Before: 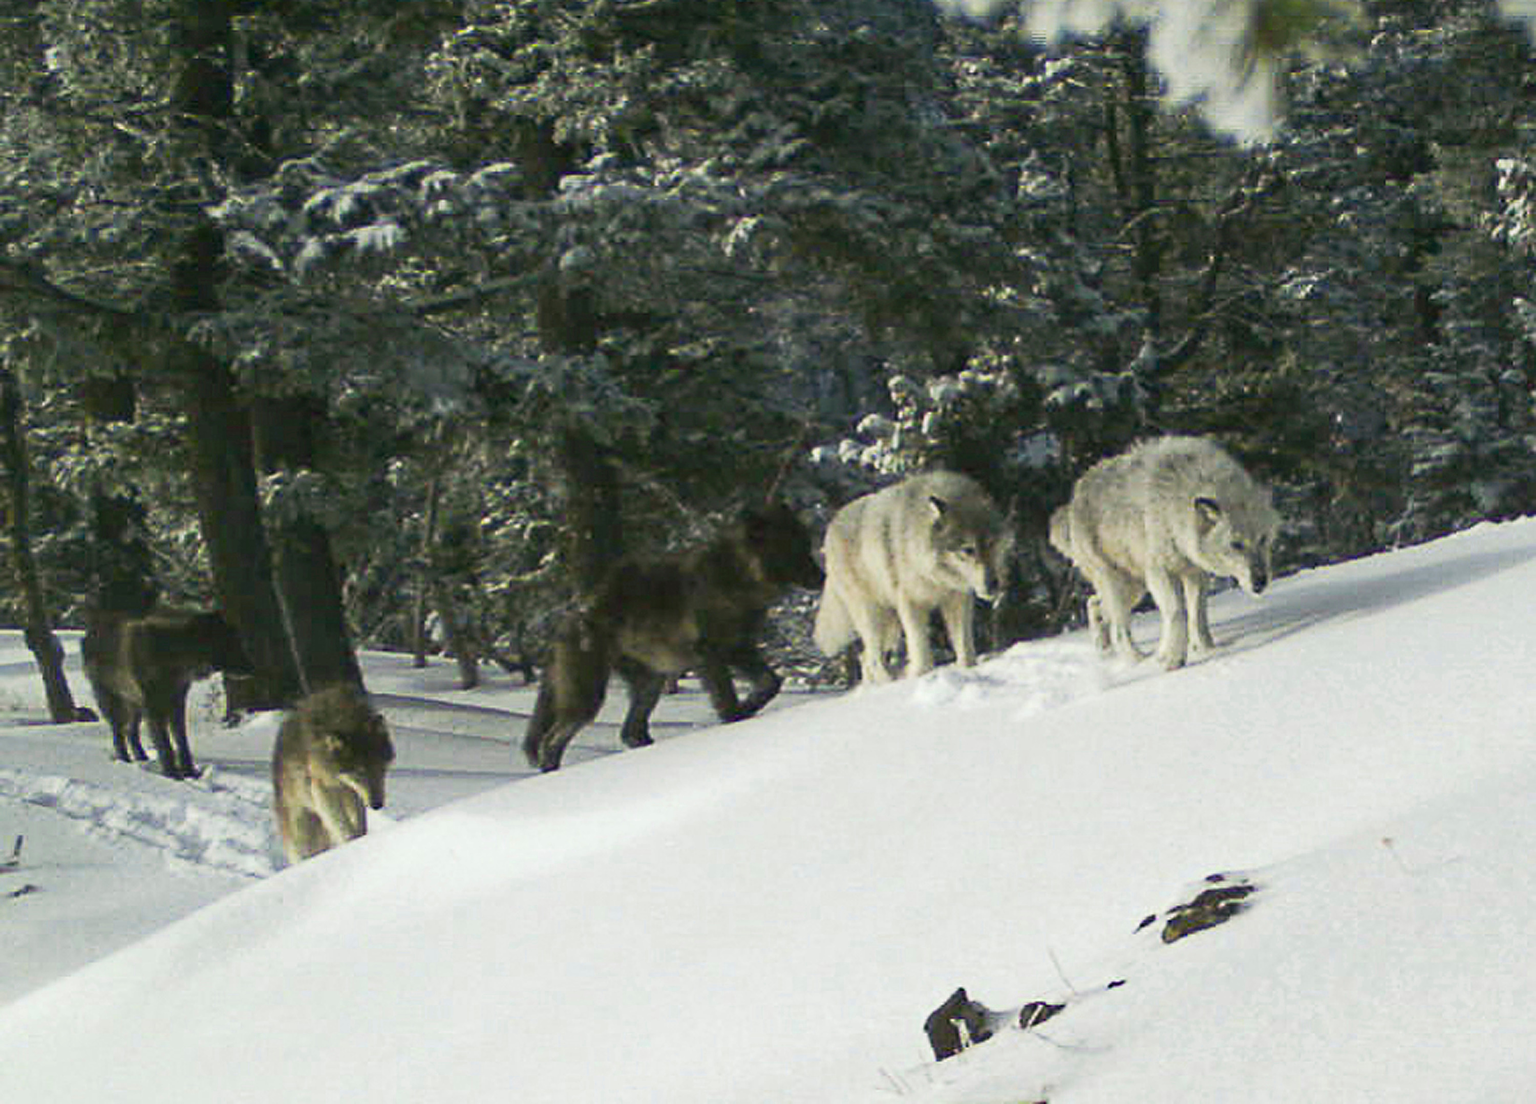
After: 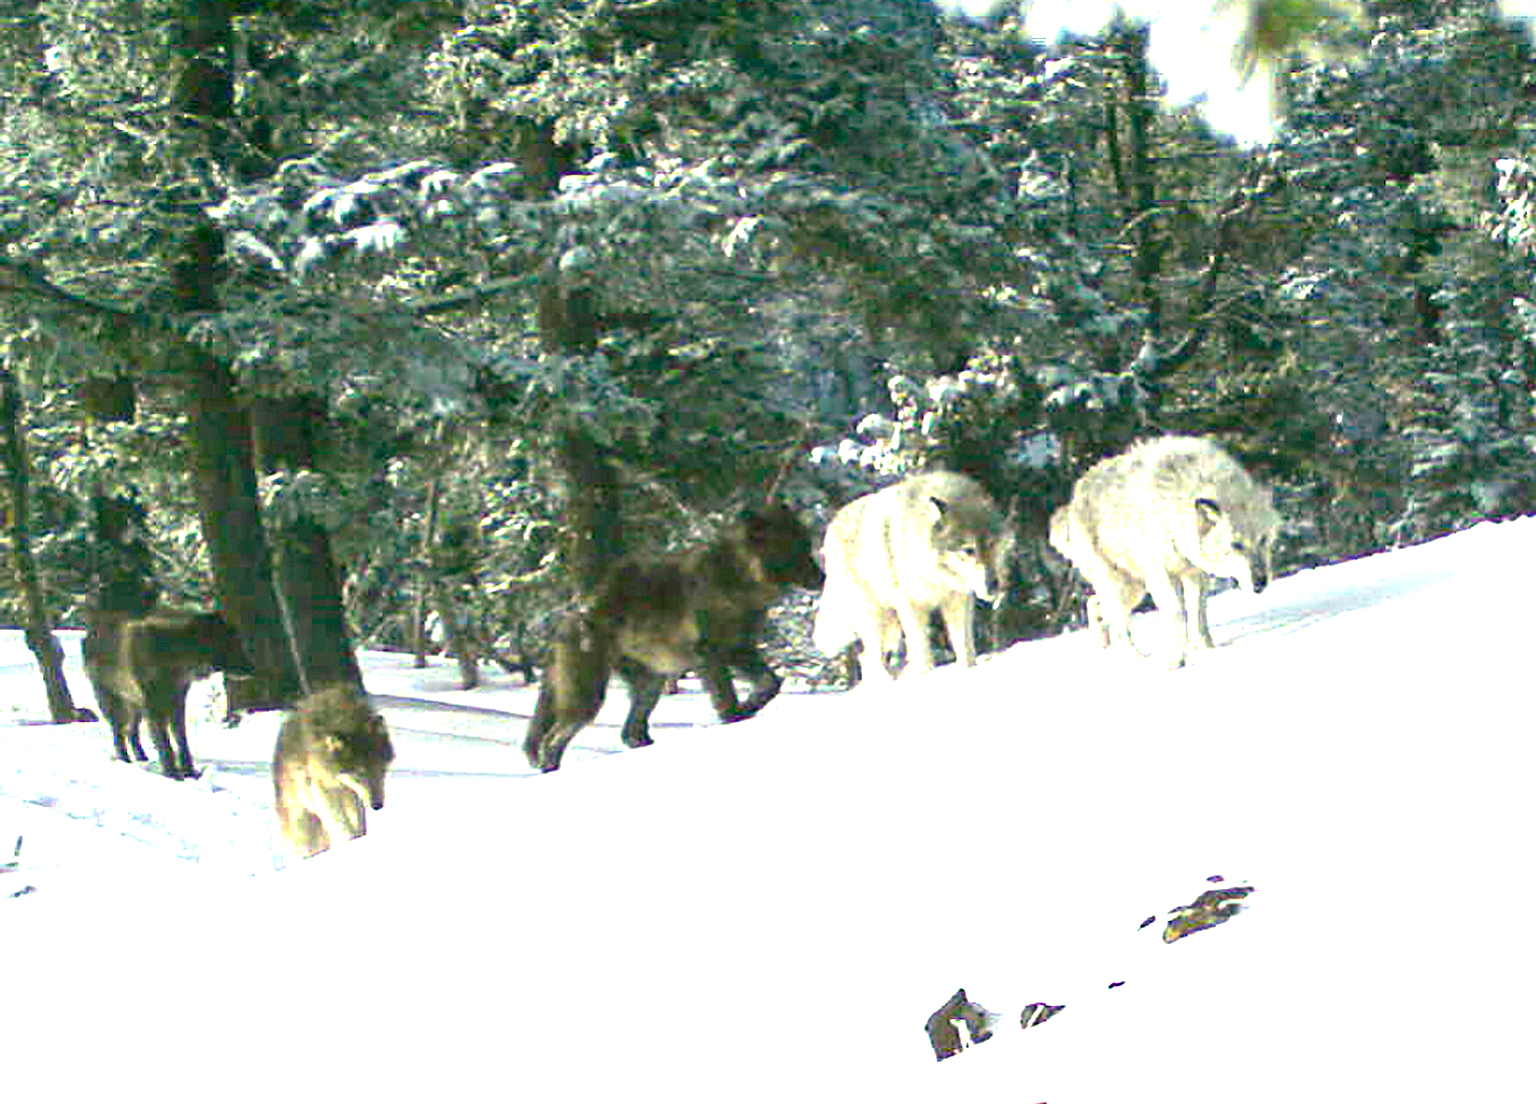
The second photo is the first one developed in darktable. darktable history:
exposure: black level correction 0.001, exposure 1.725 EV, compensate highlight preservation false
